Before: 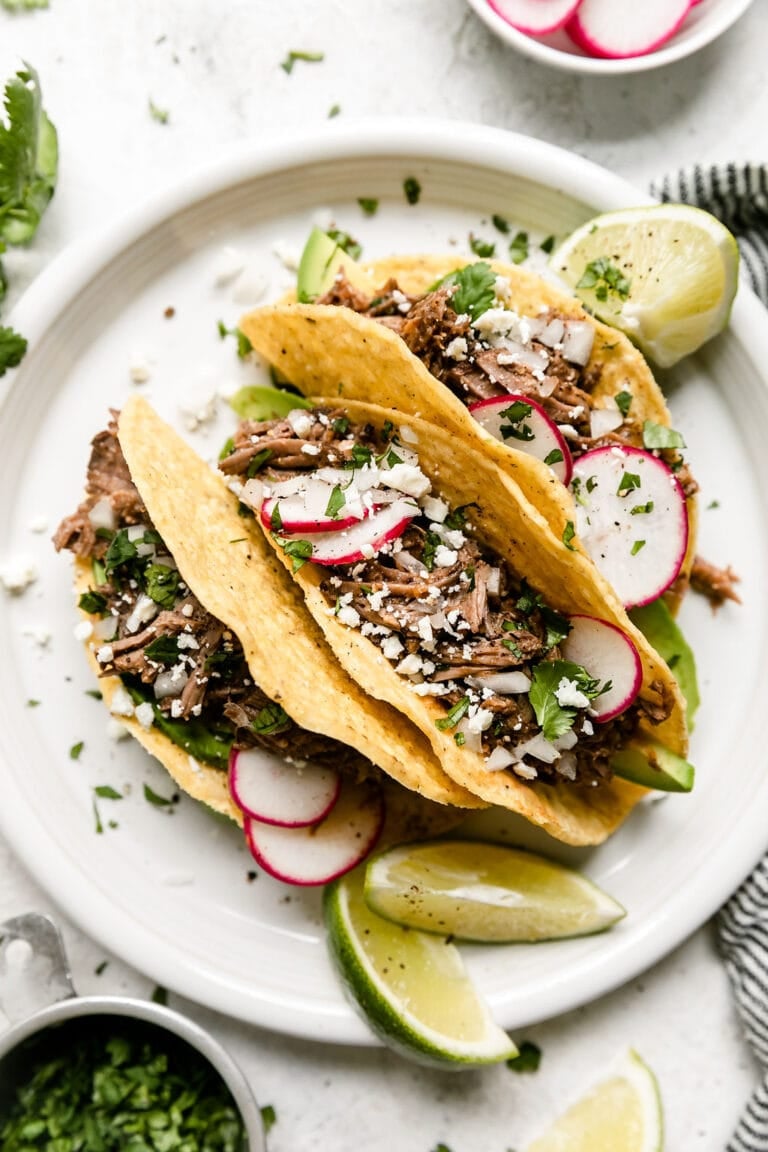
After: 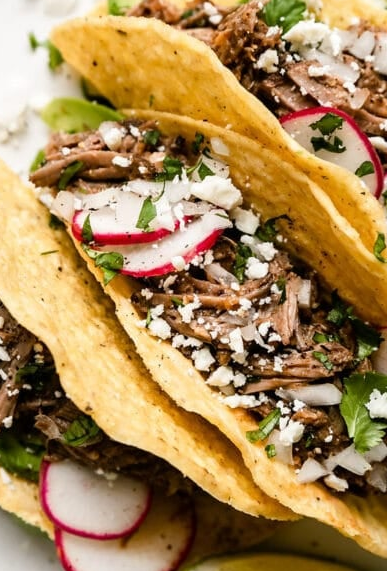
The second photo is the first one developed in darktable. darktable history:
crop: left 24.693%, top 25.026%, right 24.915%, bottom 25.368%
